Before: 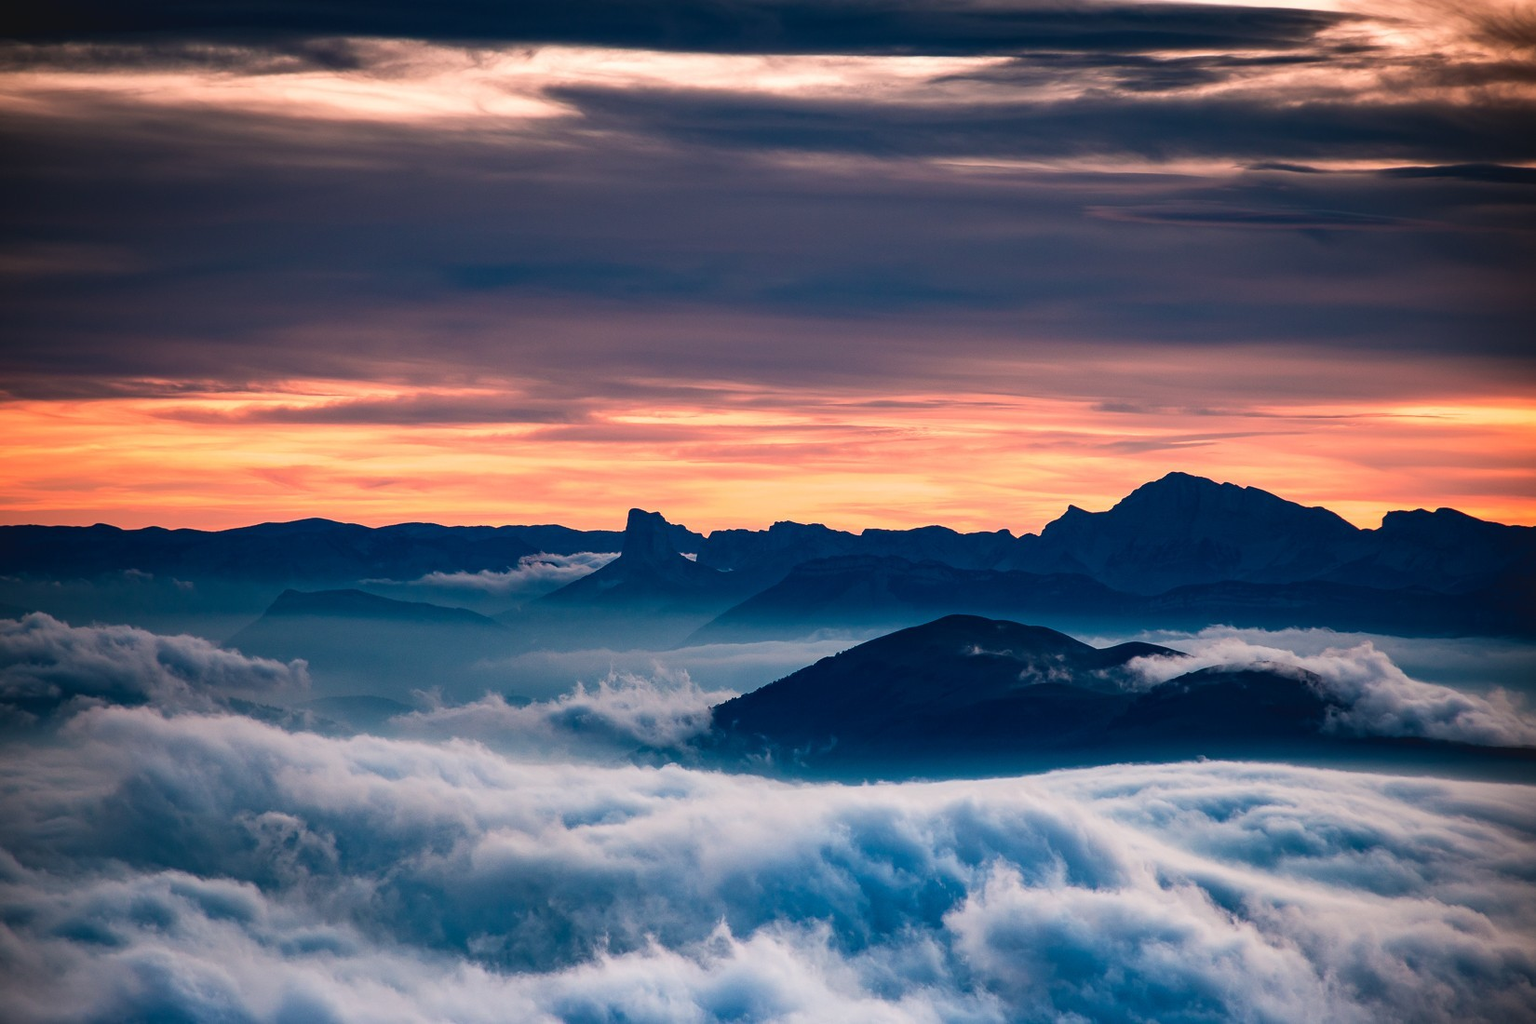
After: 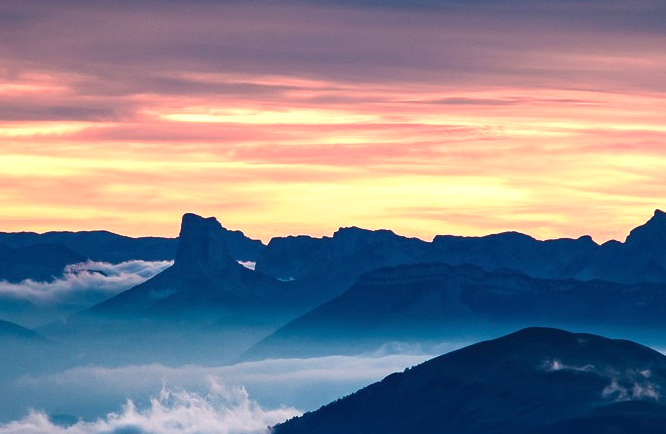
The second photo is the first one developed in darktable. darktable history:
crop: left 29.902%, top 30.336%, right 29.699%, bottom 30.131%
exposure: black level correction 0, exposure 0.699 EV, compensate highlight preservation false
